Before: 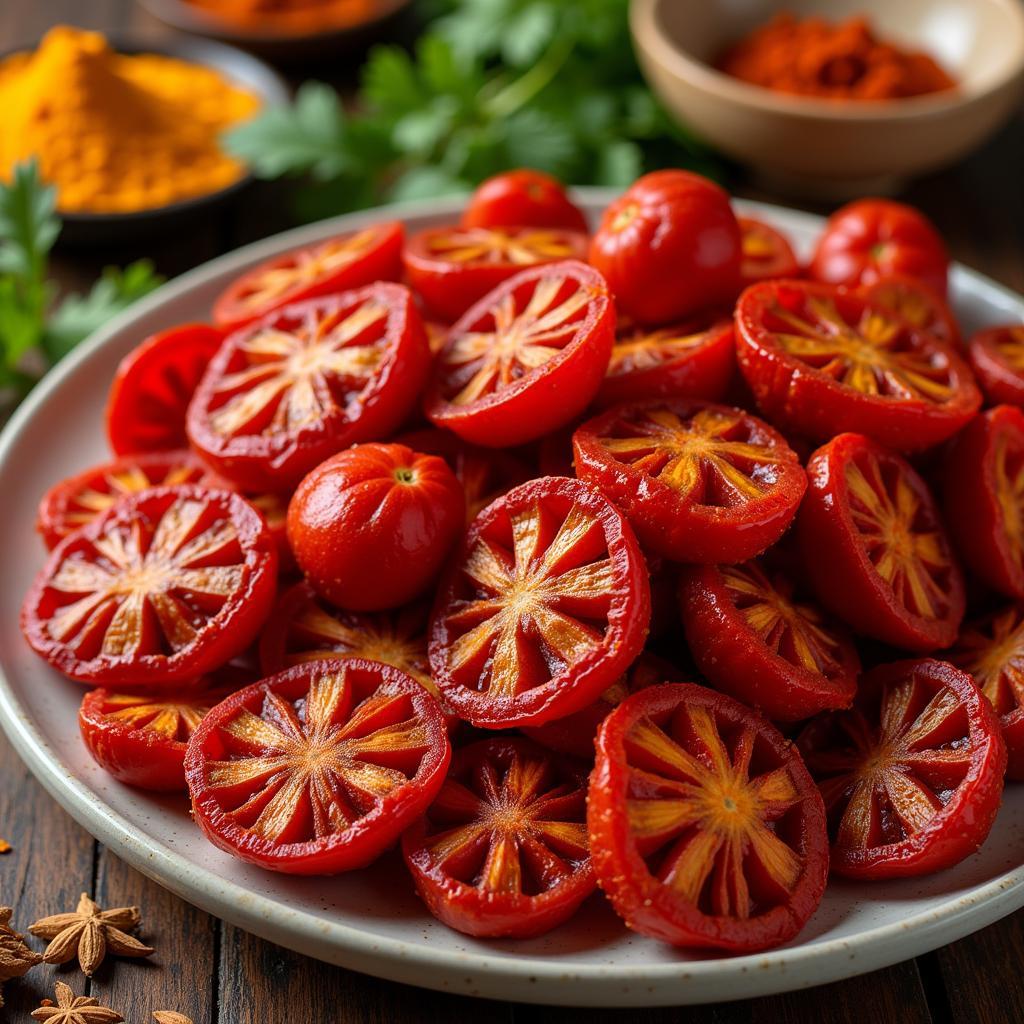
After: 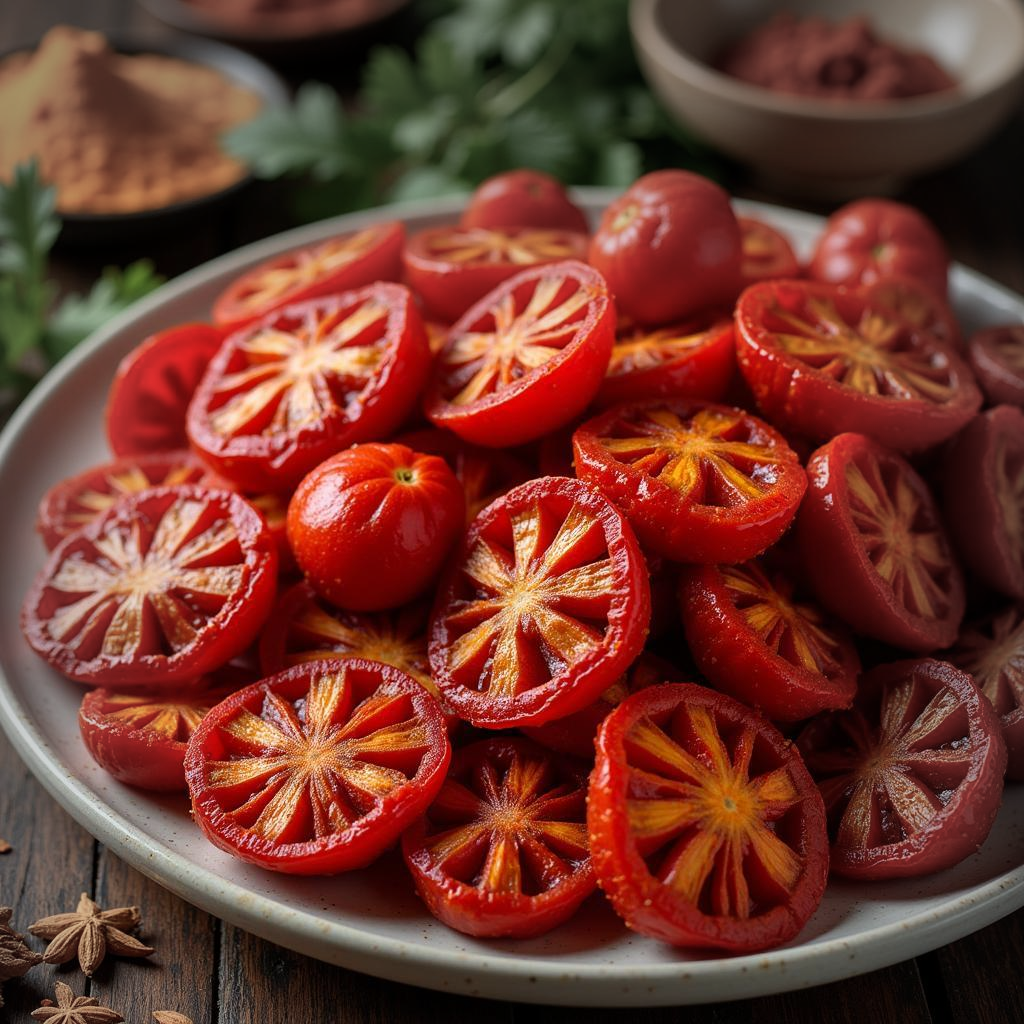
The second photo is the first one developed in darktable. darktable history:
vignetting: fall-off start 53.94%, center (-0.029, 0.235), automatic ratio true, width/height ratio 1.315, shape 0.215
